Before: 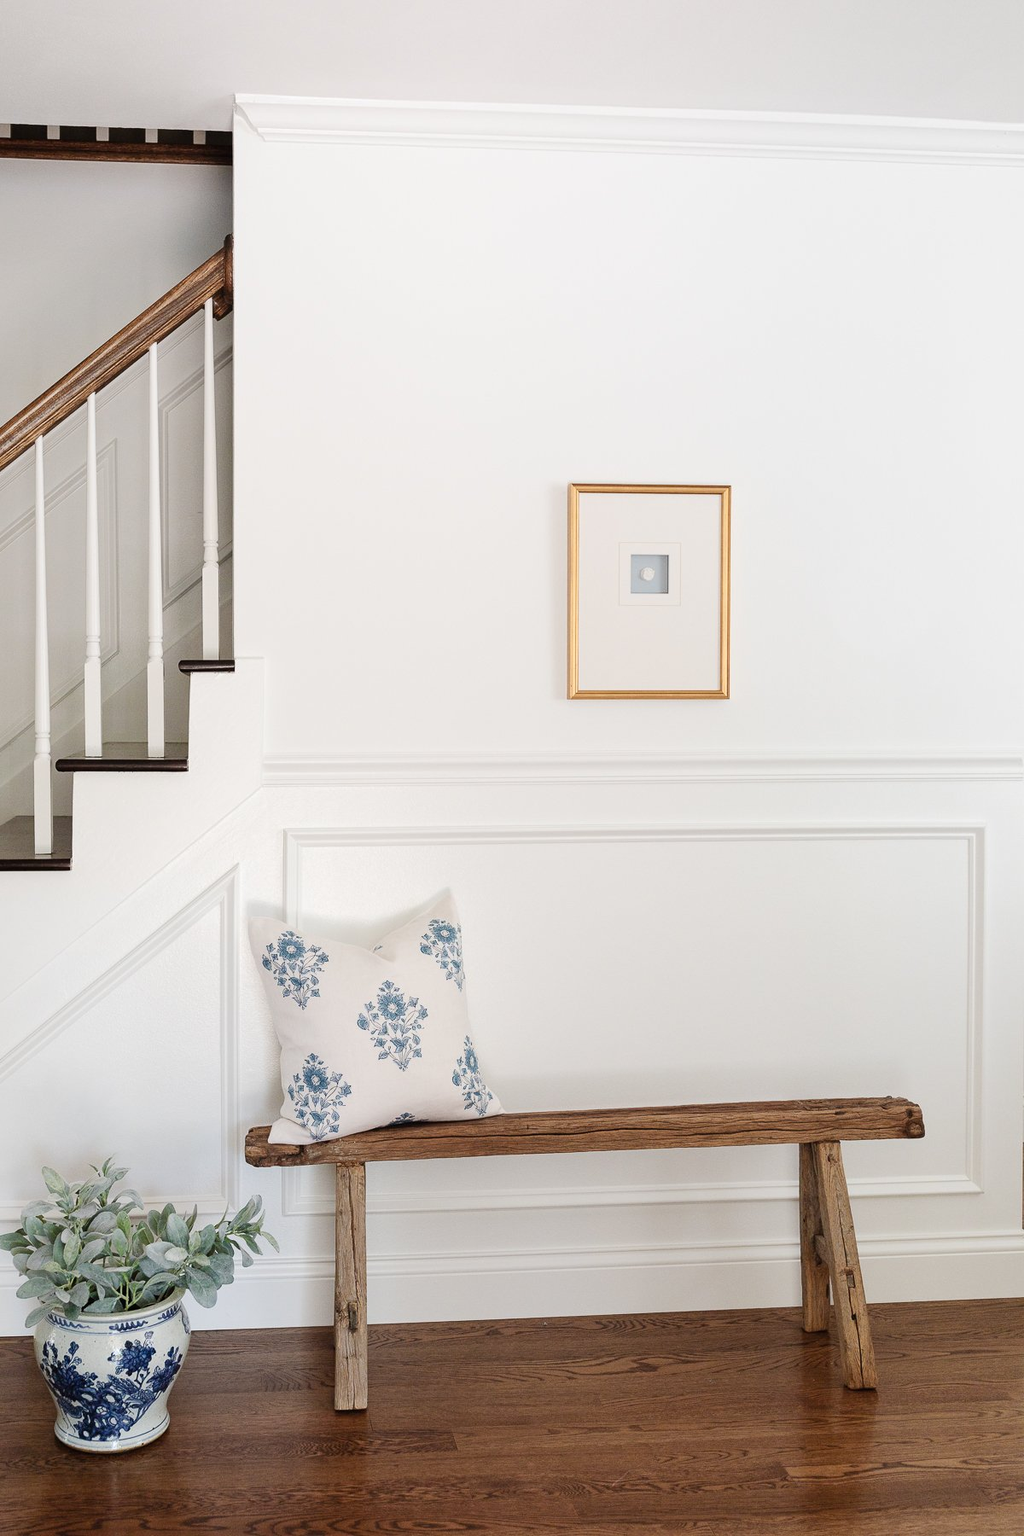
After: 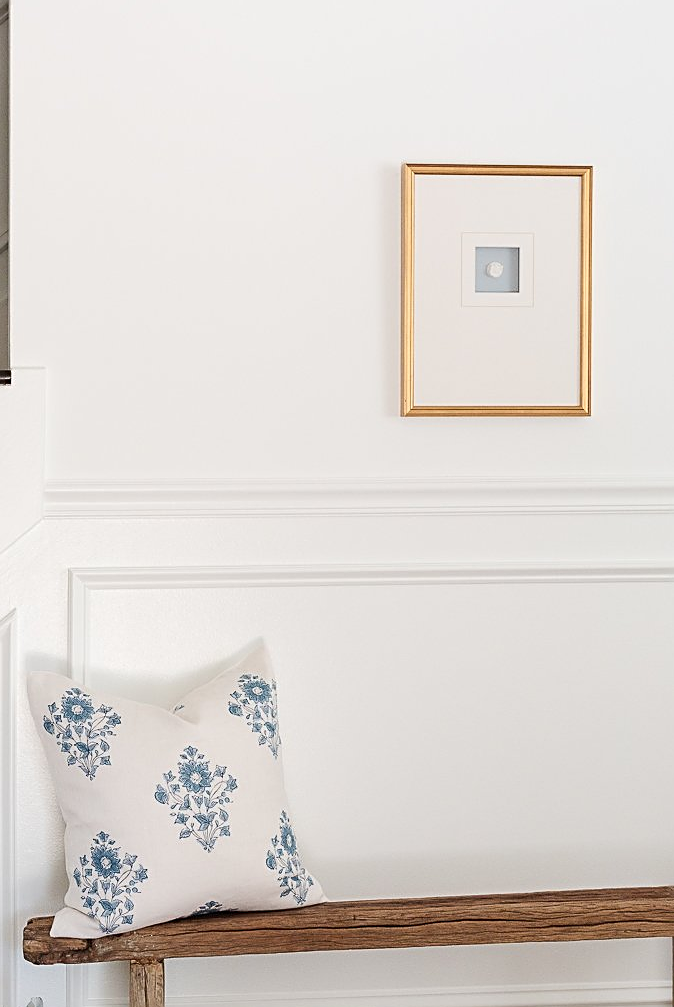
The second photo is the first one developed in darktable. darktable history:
crop and rotate: left 22.034%, top 22.408%, right 21.786%, bottom 21.625%
sharpen: on, module defaults
